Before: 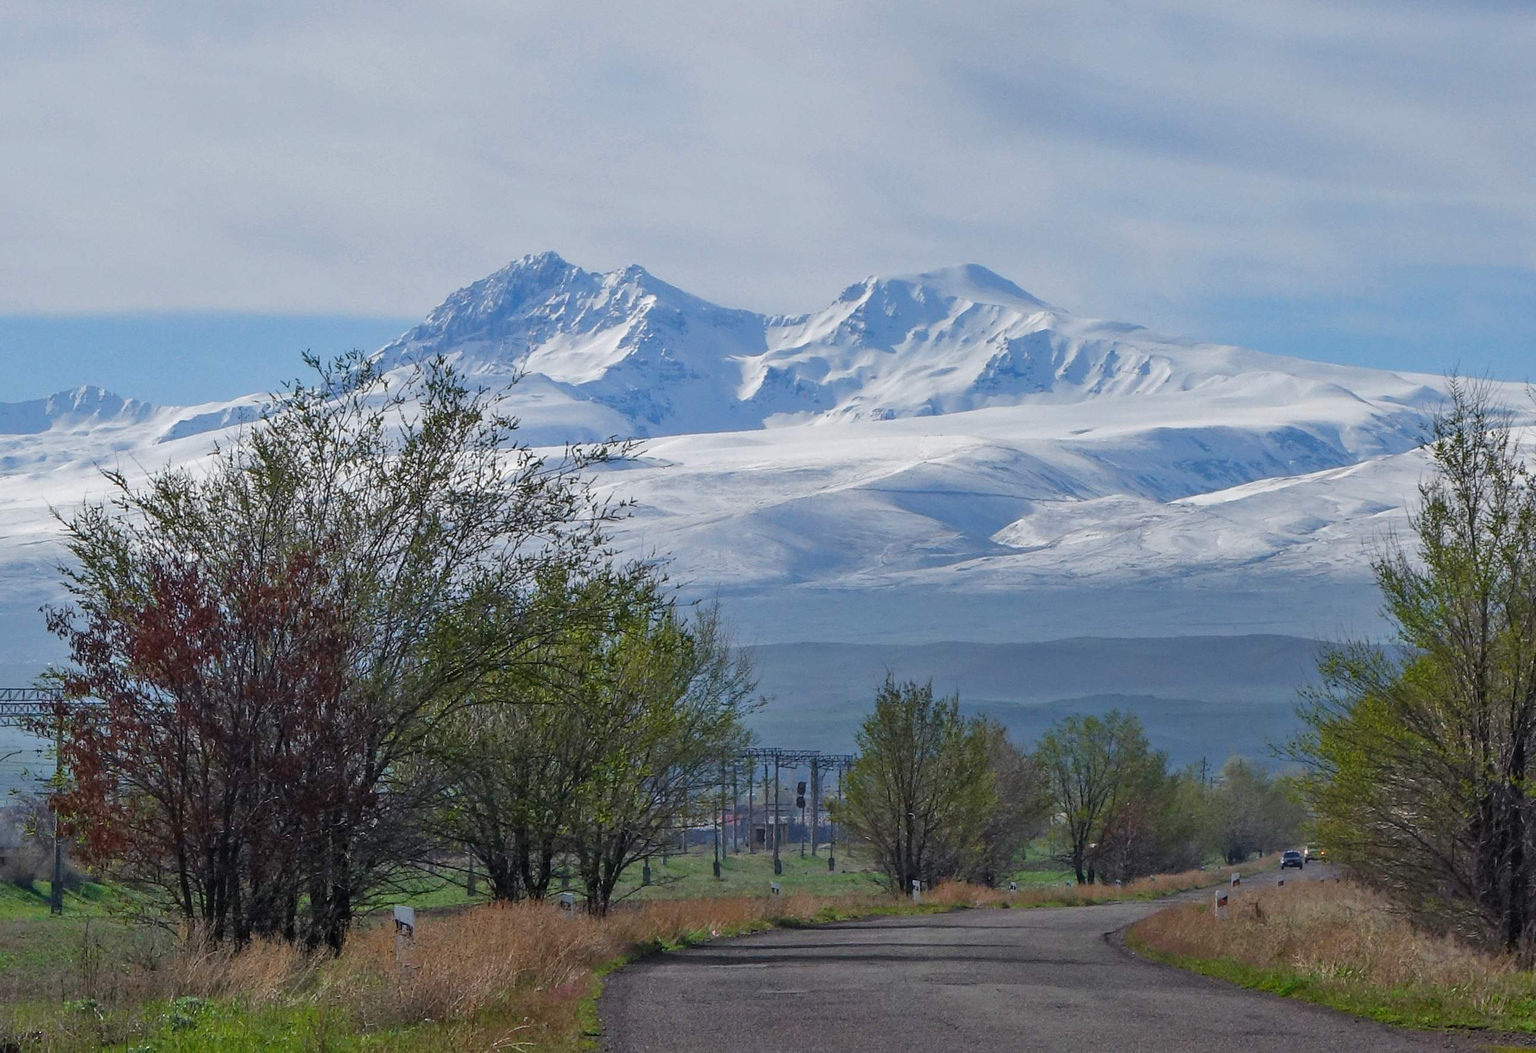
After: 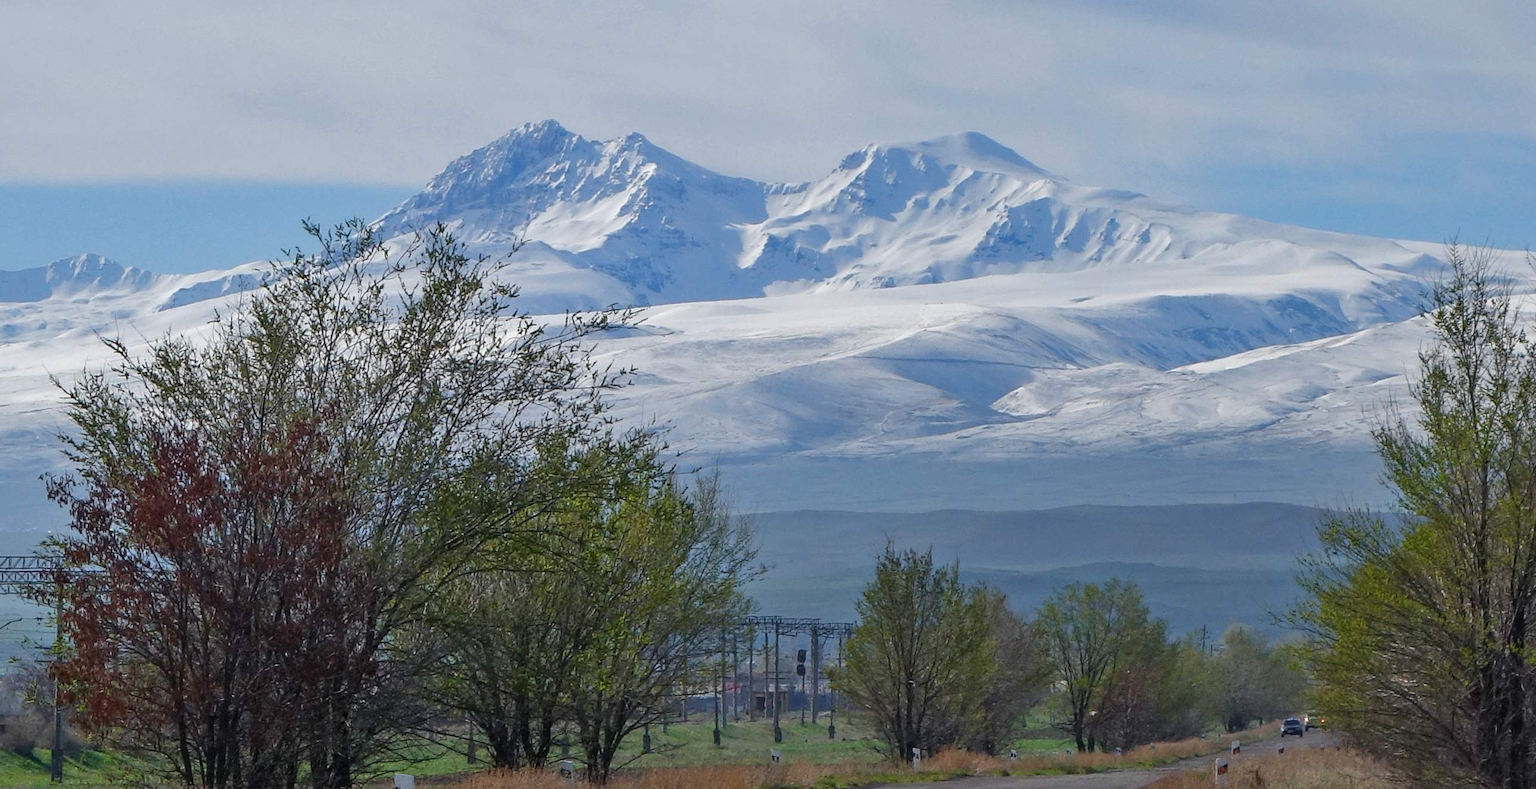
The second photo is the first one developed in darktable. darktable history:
crop and rotate: top 12.55%, bottom 12.372%
